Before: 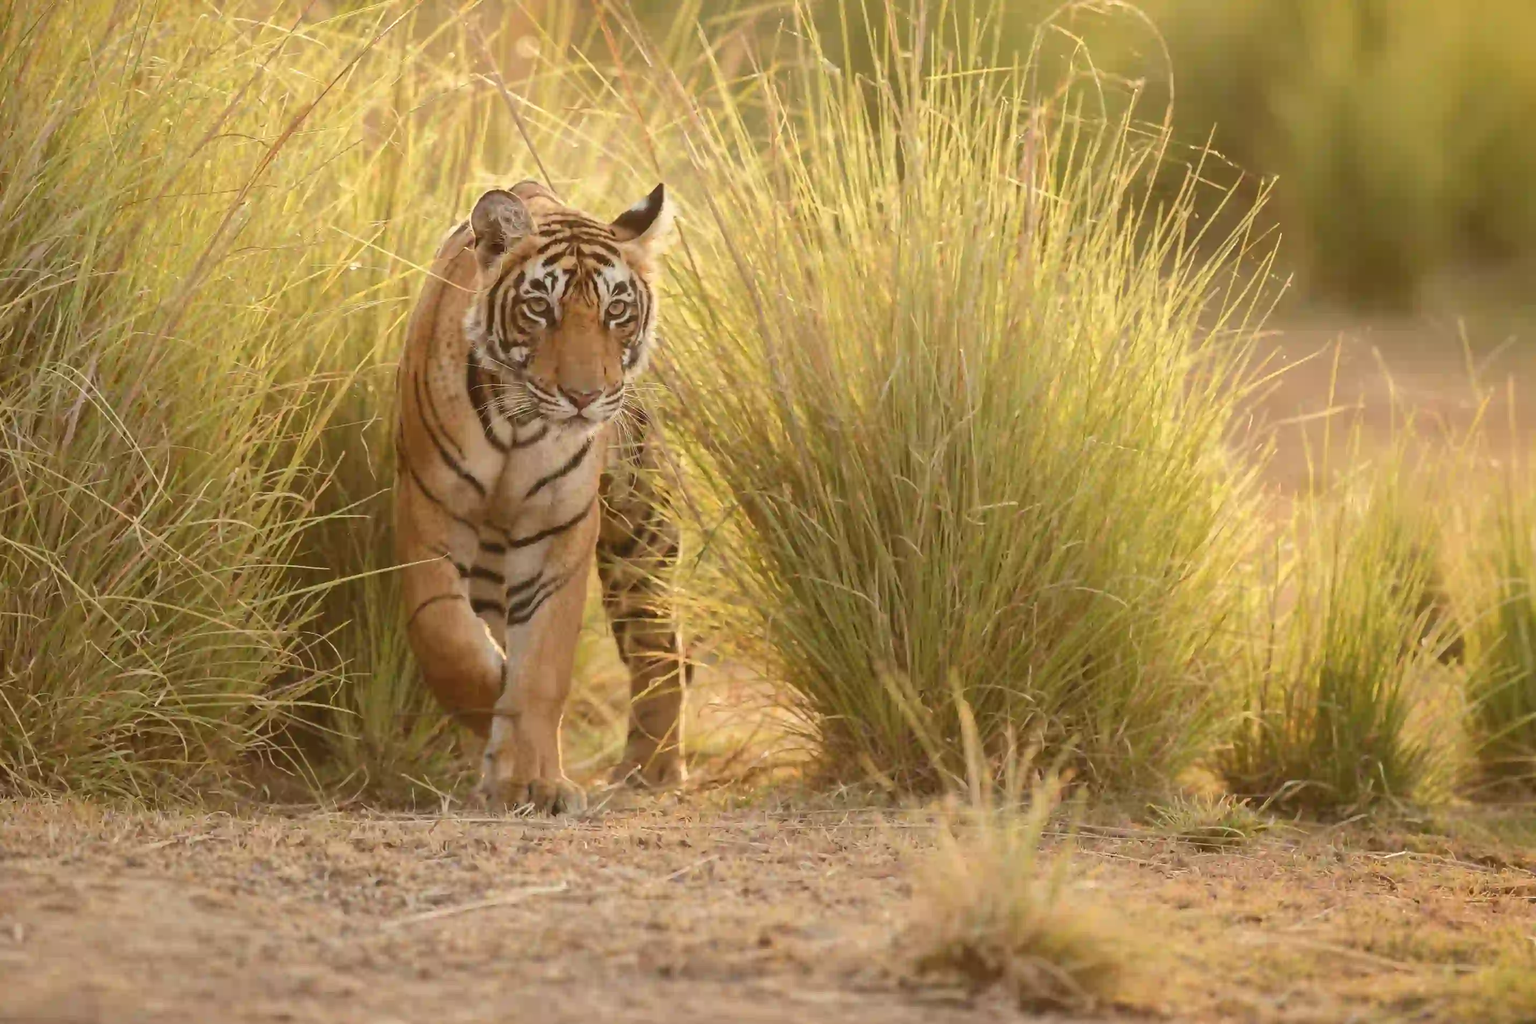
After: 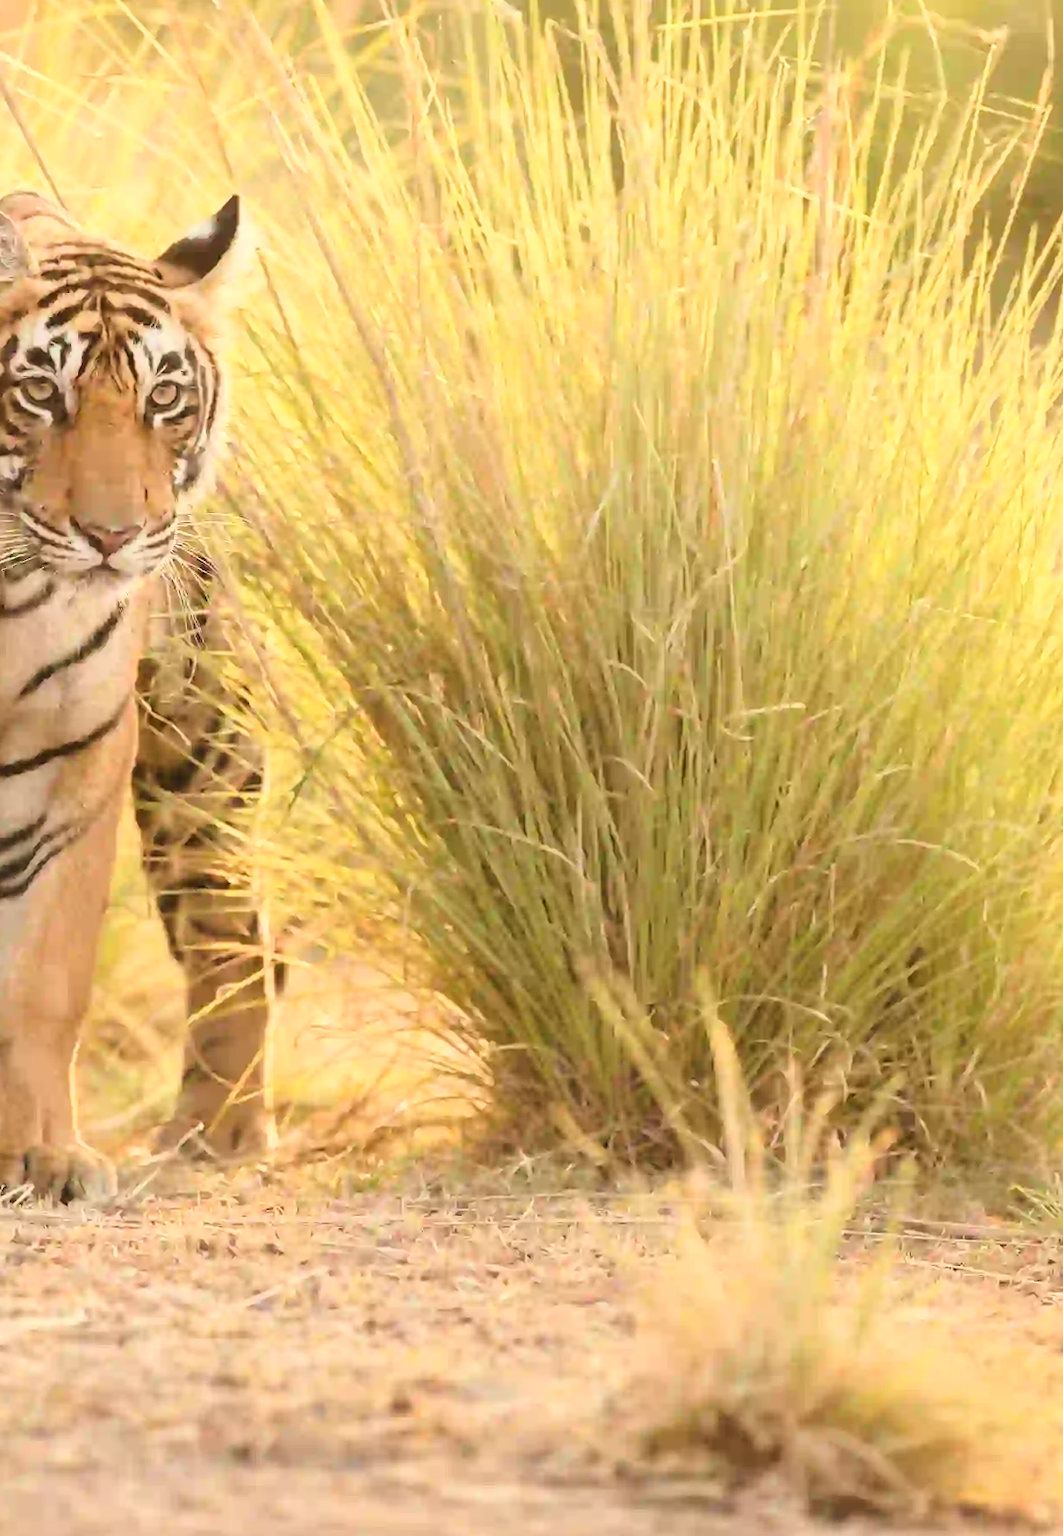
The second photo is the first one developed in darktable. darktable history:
crop: left 33.452%, top 6.025%, right 23.155%
base curve: curves: ch0 [(0, 0) (0.028, 0.03) (0.121, 0.232) (0.46, 0.748) (0.859, 0.968) (1, 1)]
